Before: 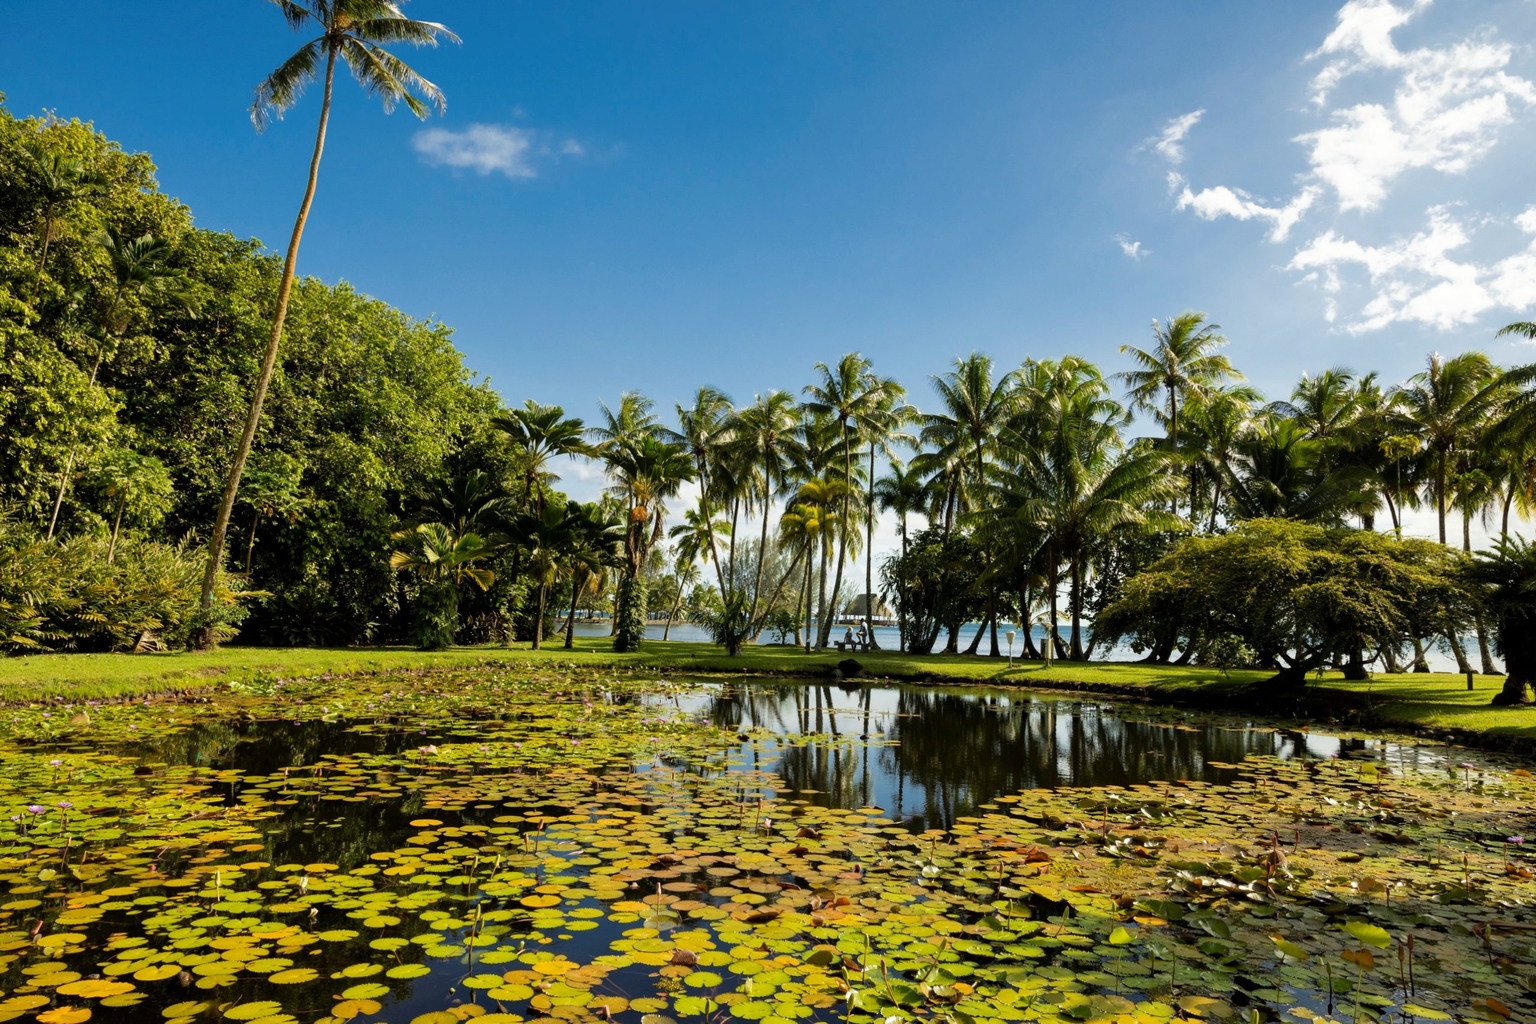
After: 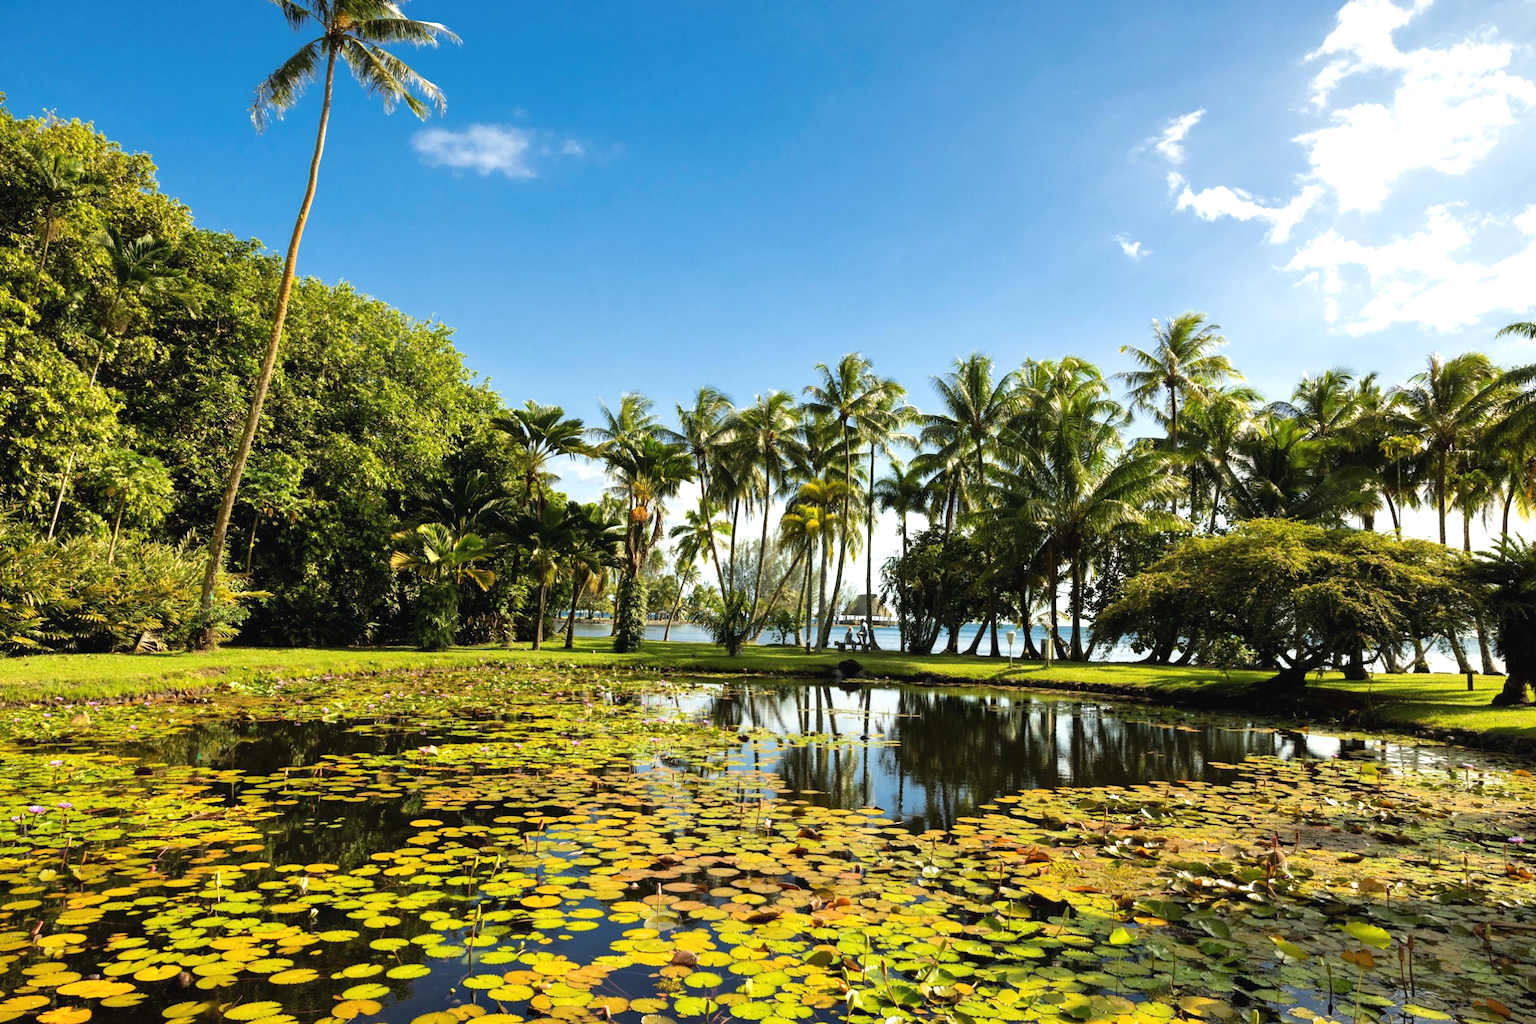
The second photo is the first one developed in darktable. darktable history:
exposure: black level correction -0.002, exposure 0.534 EV, compensate highlight preservation false
